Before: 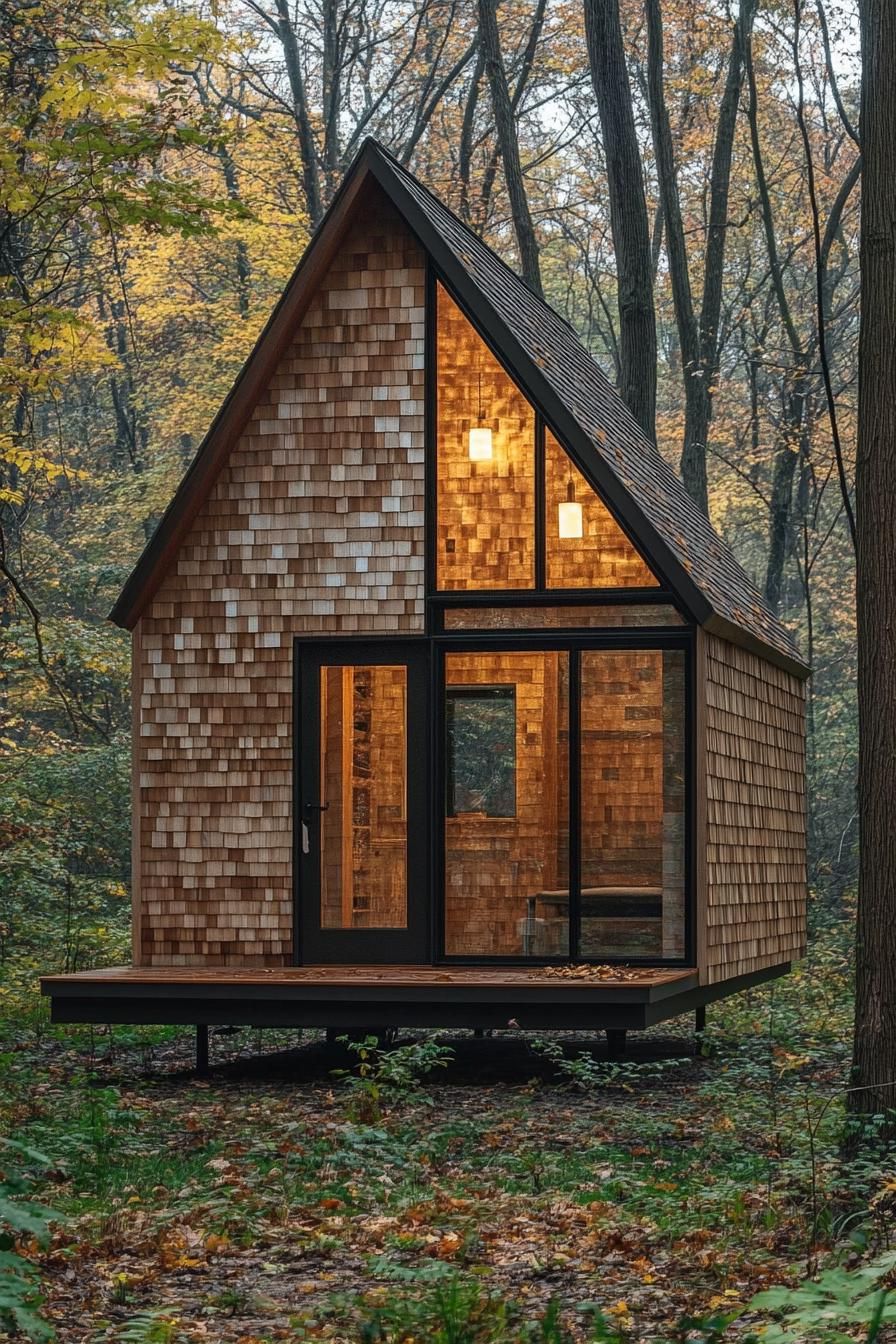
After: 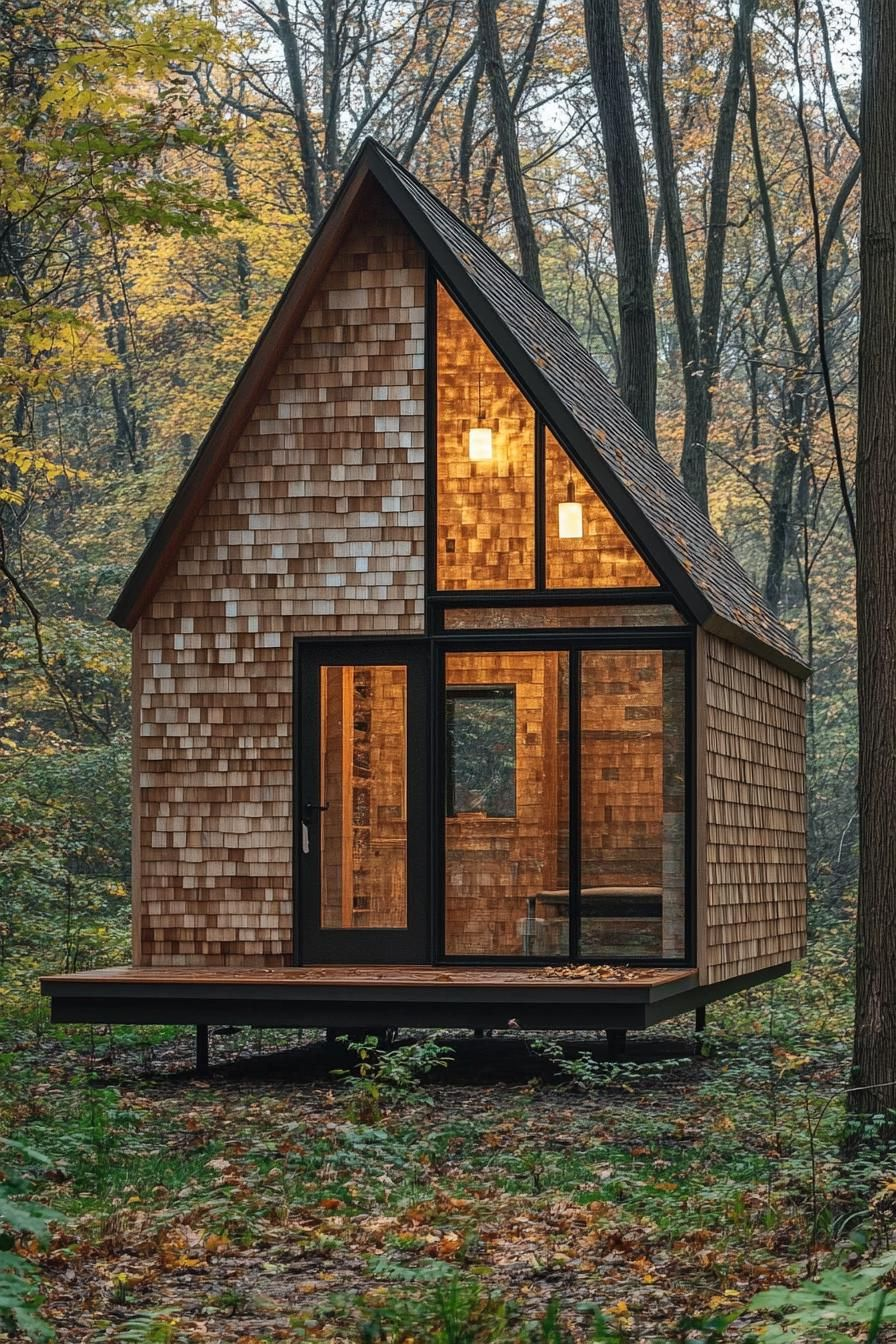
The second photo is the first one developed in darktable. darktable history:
shadows and highlights: shadows 37.64, highlights -27.25, highlights color adjustment 73.43%, soften with gaussian
